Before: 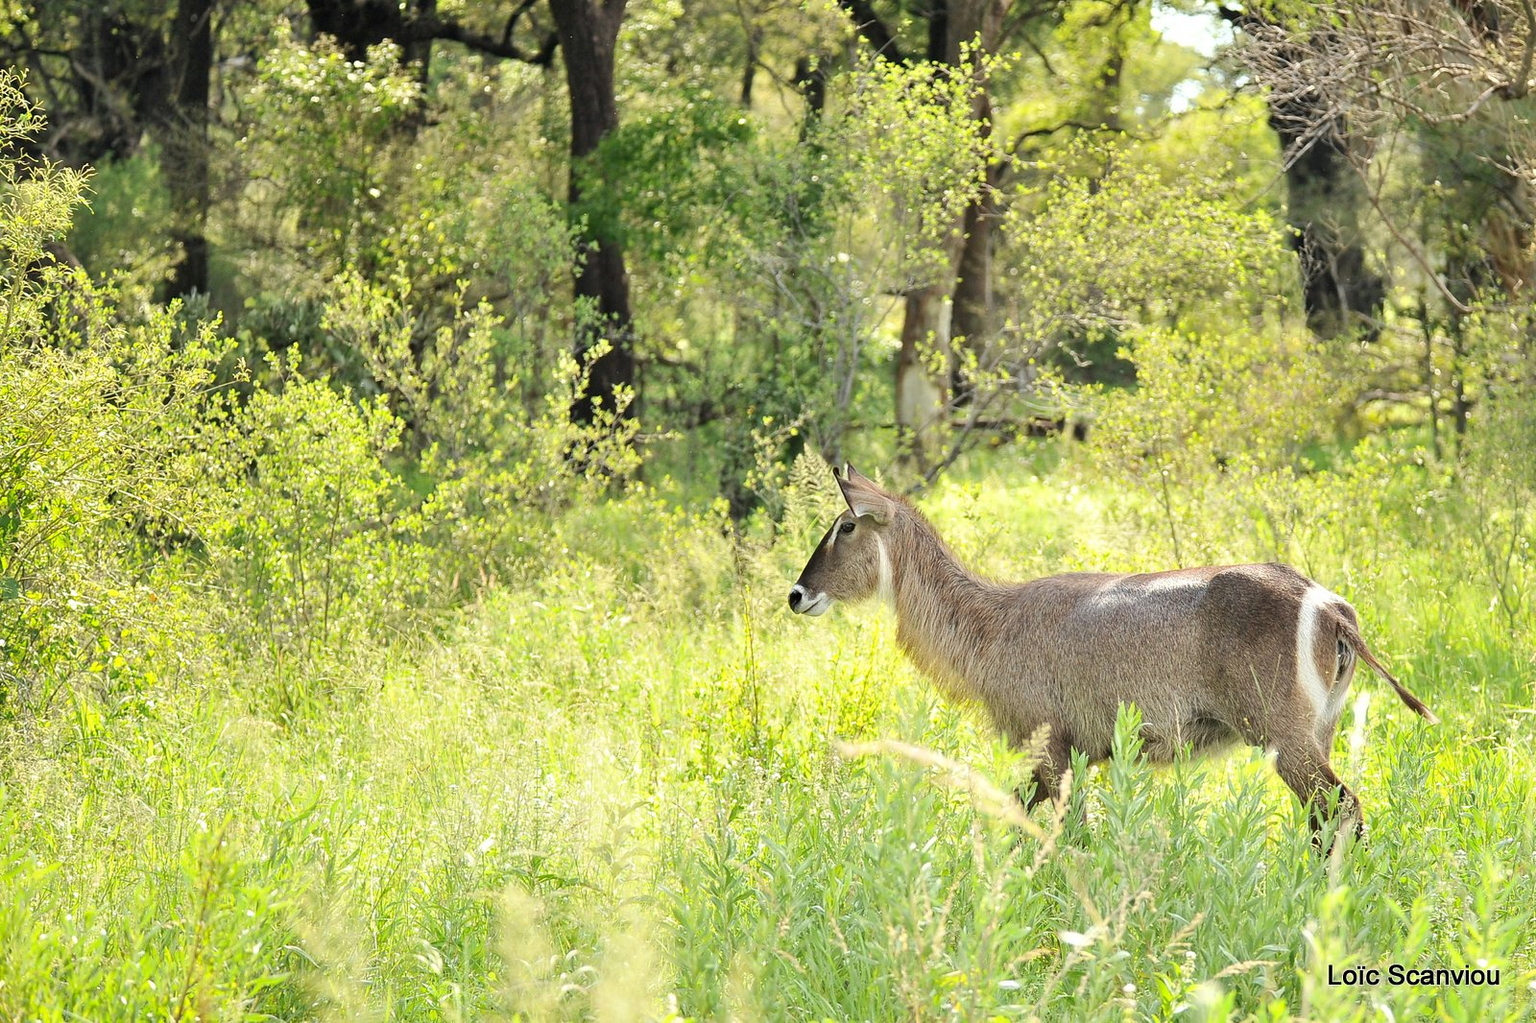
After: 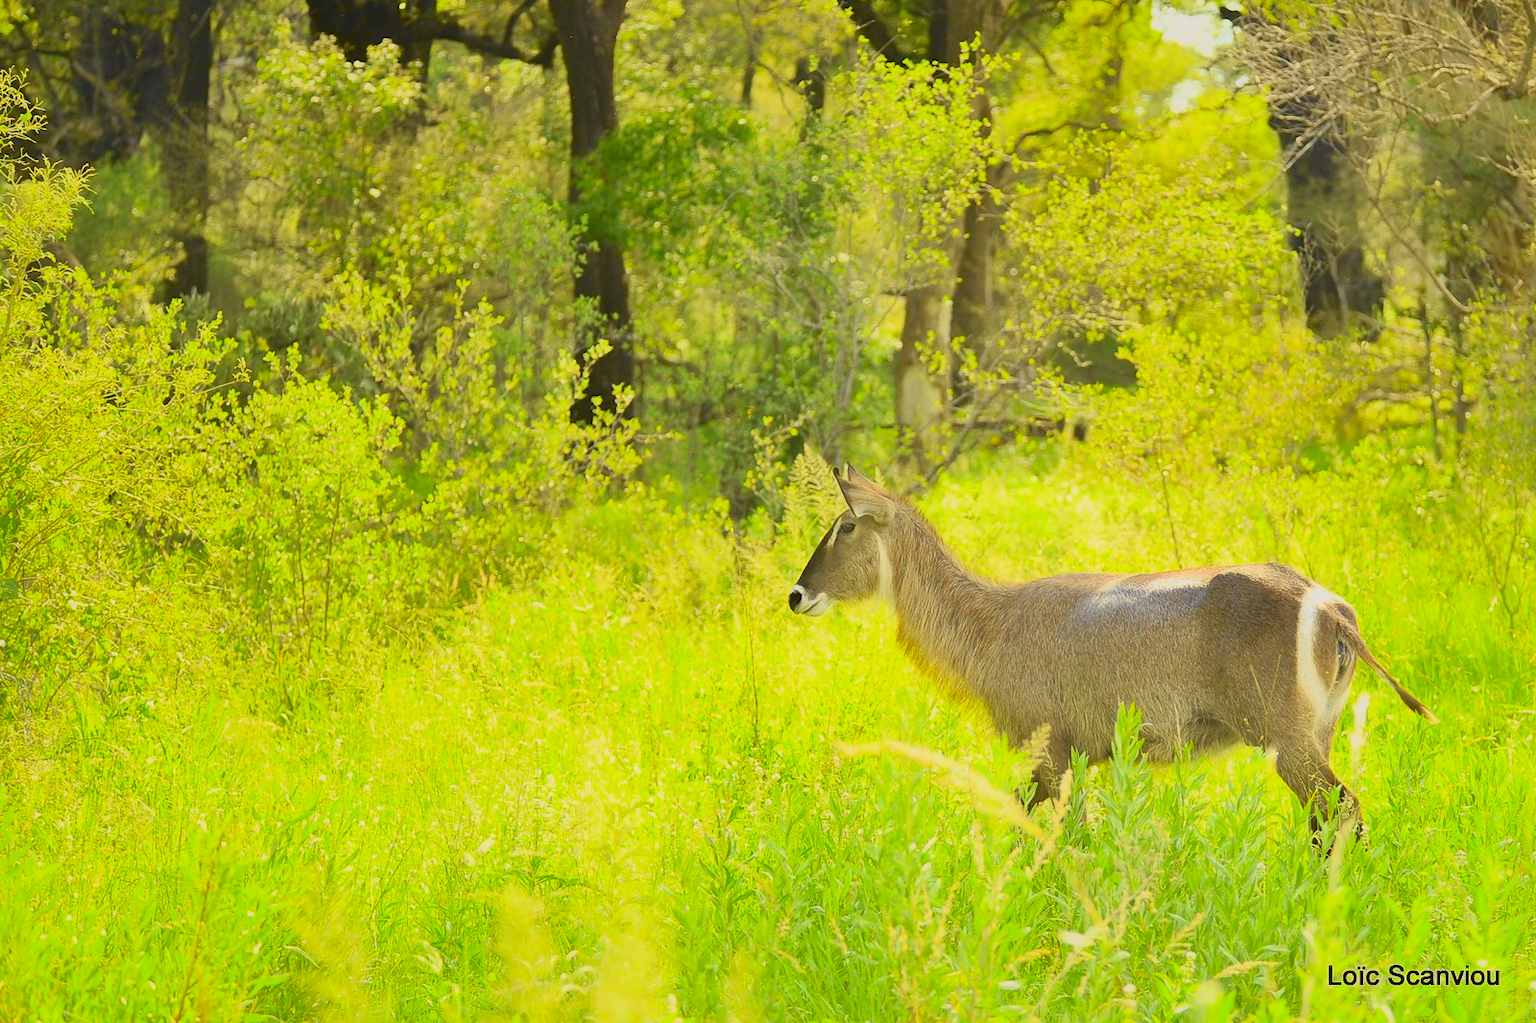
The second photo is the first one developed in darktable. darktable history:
shadows and highlights: on, module defaults
tone curve: curves: ch0 [(0, 0.012) (0.037, 0.03) (0.123, 0.092) (0.19, 0.157) (0.269, 0.27) (0.48, 0.57) (0.595, 0.695) (0.718, 0.823) (0.855, 0.913) (1, 0.982)]; ch1 [(0, 0) (0.243, 0.245) (0.422, 0.415) (0.493, 0.495) (0.508, 0.506) (0.536, 0.542) (0.569, 0.611) (0.611, 0.662) (0.769, 0.807) (1, 1)]; ch2 [(0, 0) (0.249, 0.216) (0.349, 0.321) (0.424, 0.442) (0.476, 0.483) (0.498, 0.499) (0.517, 0.519) (0.532, 0.56) (0.569, 0.624) (0.614, 0.667) (0.706, 0.757) (0.808, 0.809) (0.991, 0.968)], color space Lab, independent channels, preserve colors none
color balance rgb: linear chroma grading › global chroma 24.391%, perceptual saturation grading › global saturation 0.61%, perceptual brilliance grading › highlights 14.468%, perceptual brilliance grading › mid-tones -6.881%, perceptual brilliance grading › shadows -25.983%, contrast -29.388%
contrast equalizer: octaves 7, y [[0.6 ×6], [0.55 ×6], [0 ×6], [0 ×6], [0 ×6]], mix -0.991
